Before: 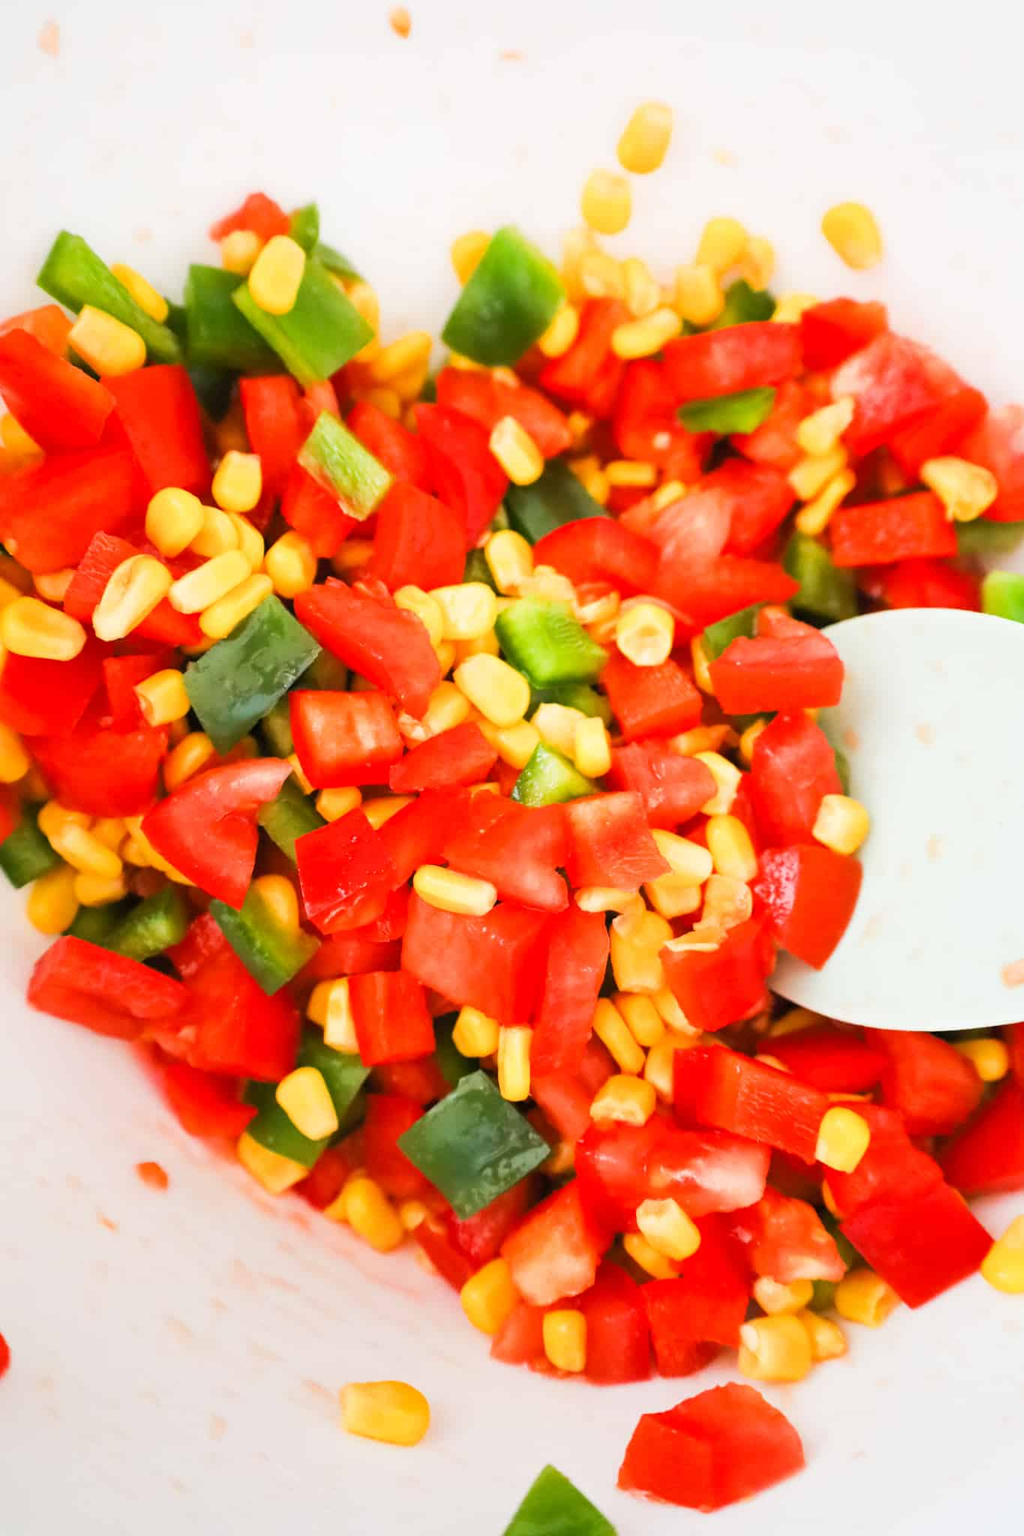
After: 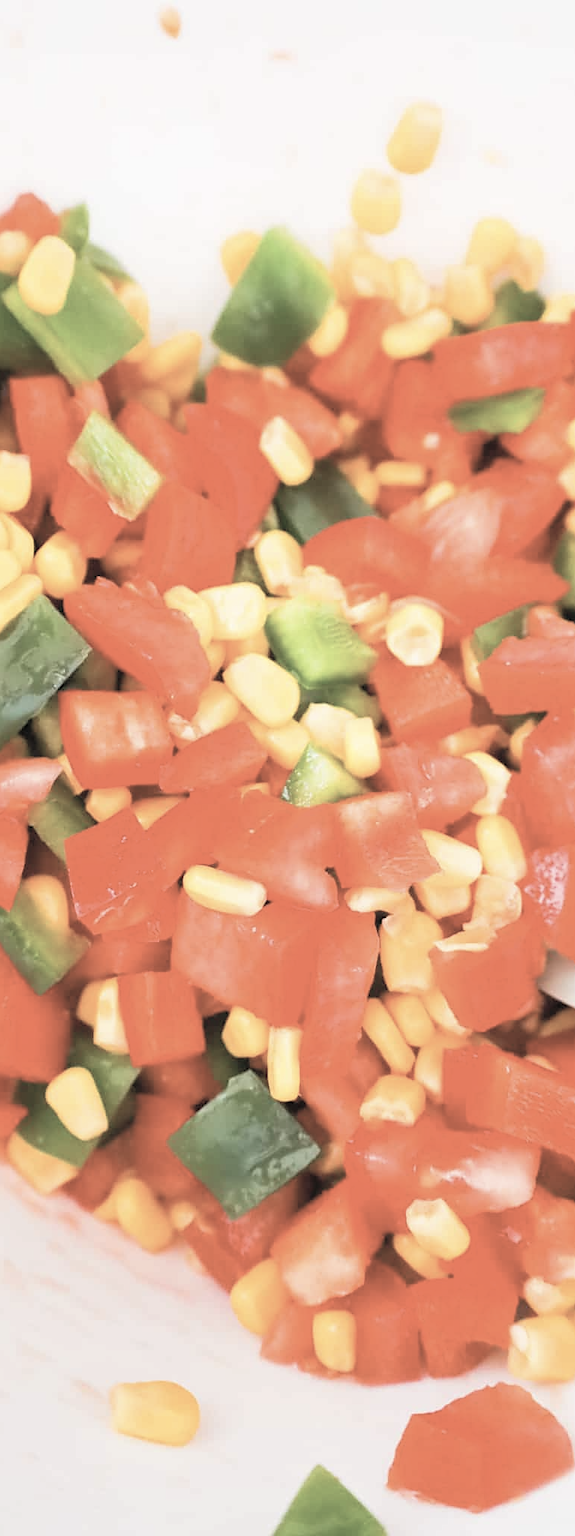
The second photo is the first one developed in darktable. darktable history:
crop and rotate: left 22.516%, right 21.234%
sharpen: radius 1.559, amount 0.373, threshold 1.271
contrast brightness saturation: brightness 0.18, saturation -0.5
